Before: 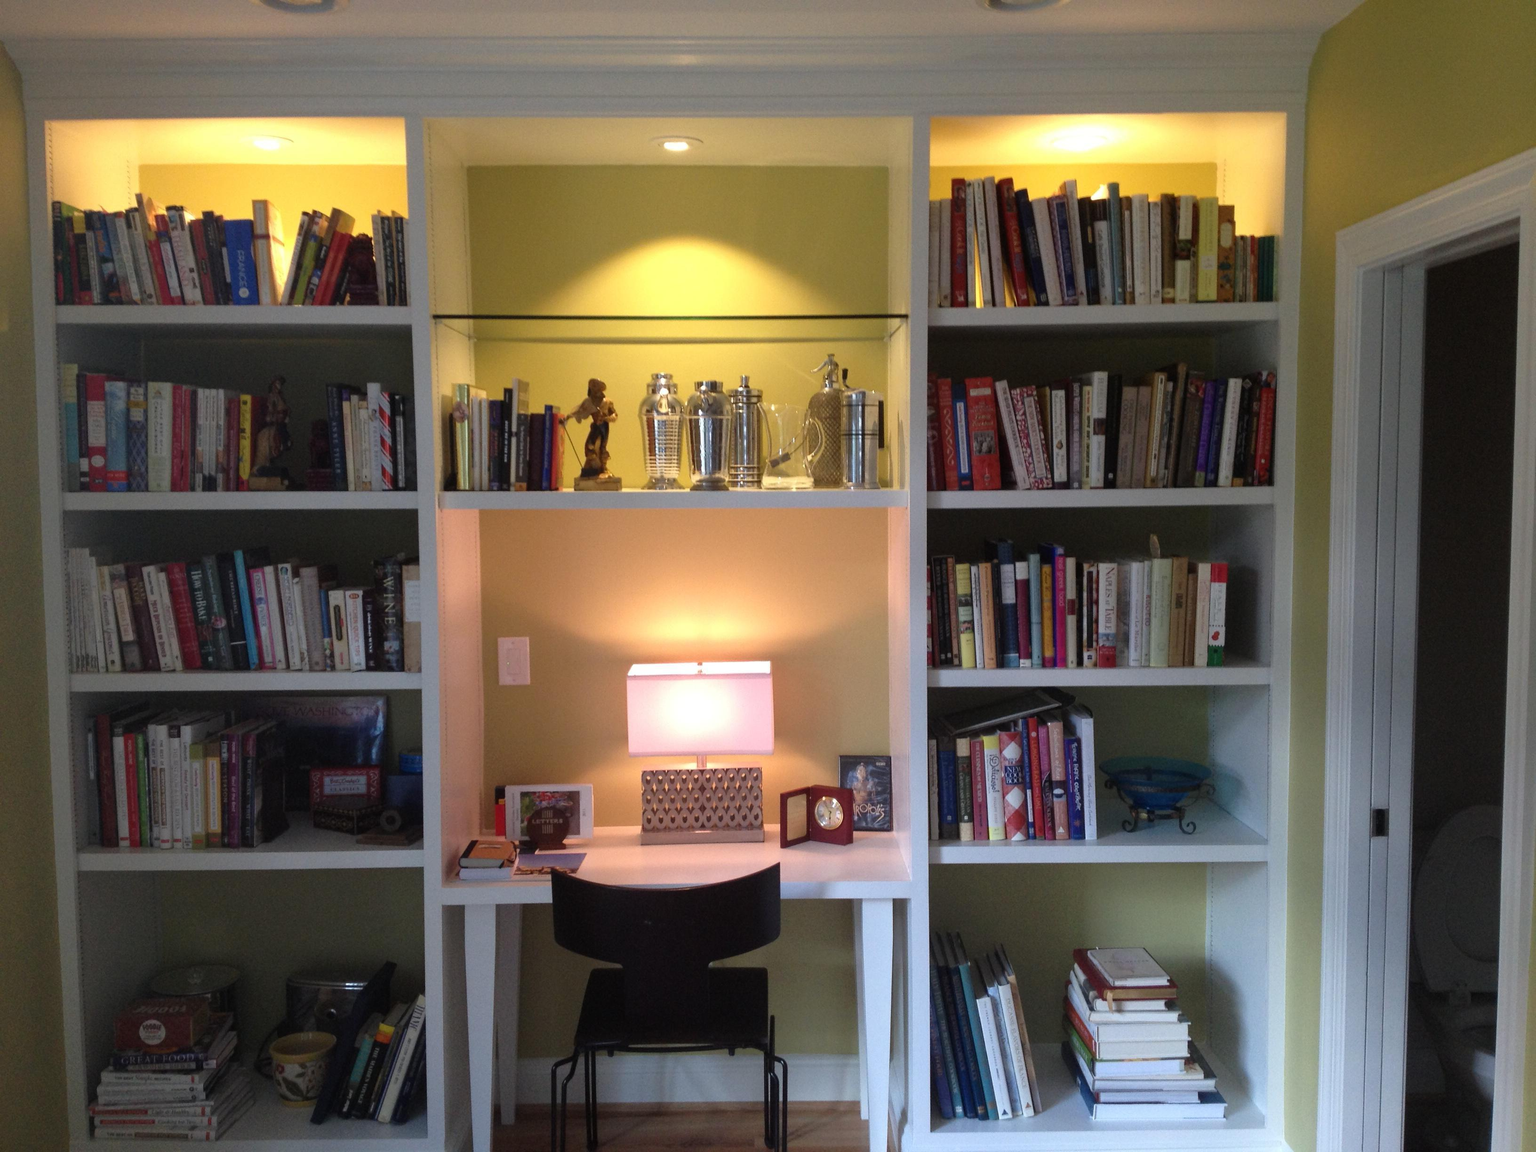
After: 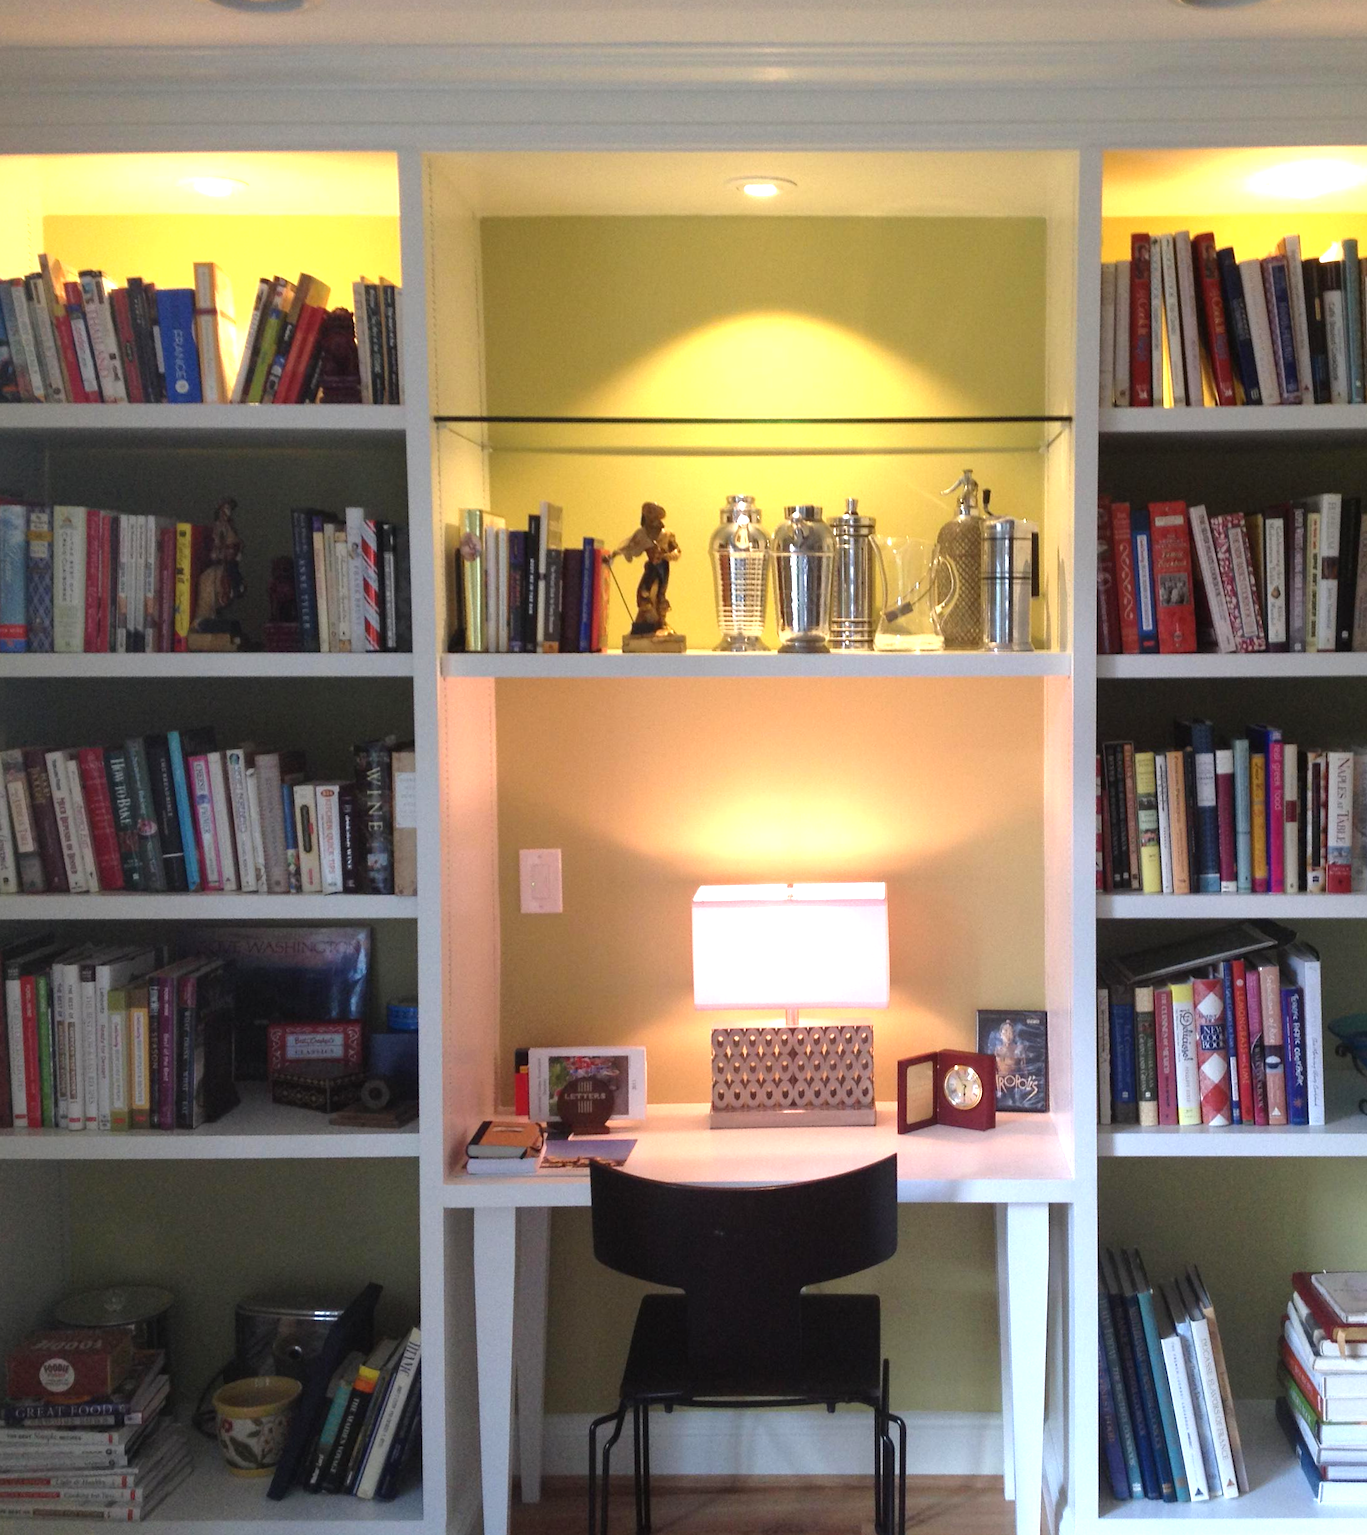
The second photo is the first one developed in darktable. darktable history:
crop and rotate: left 6.617%, right 26.717%
exposure: black level correction 0, exposure 0.7 EV, compensate exposure bias true, compensate highlight preservation false
rotate and perspective: rotation 0.192°, lens shift (horizontal) -0.015, crop left 0.005, crop right 0.996, crop top 0.006, crop bottom 0.99
